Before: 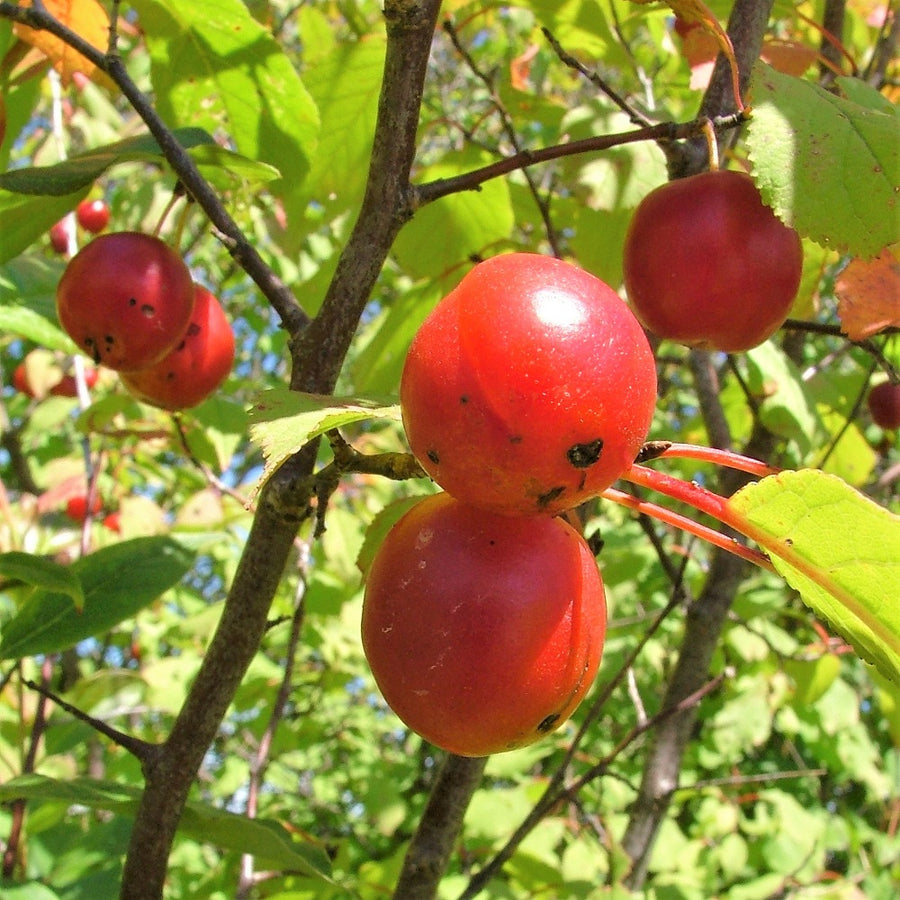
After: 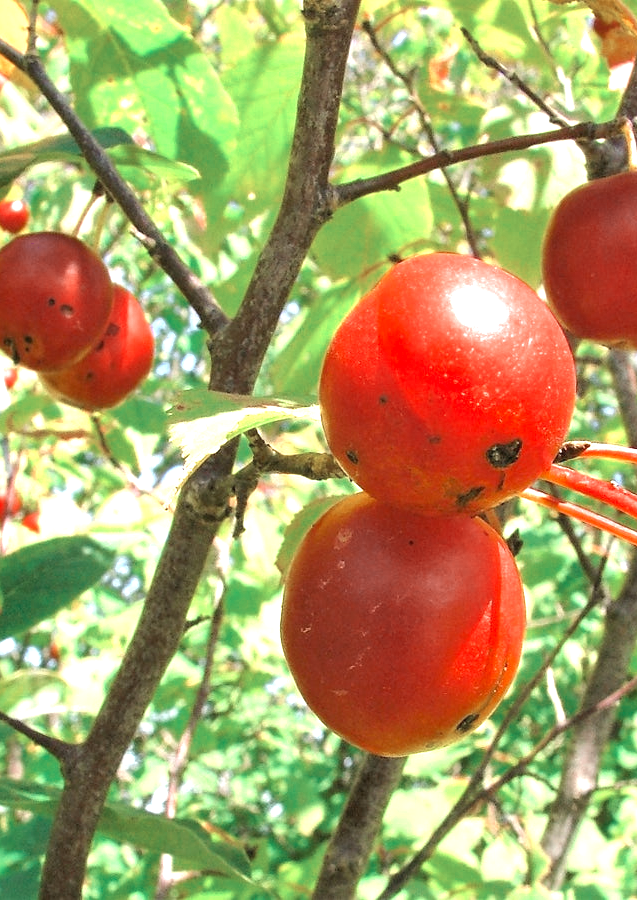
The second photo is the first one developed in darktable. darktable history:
color zones: curves: ch0 [(0, 0.5) (0.125, 0.4) (0.25, 0.5) (0.375, 0.4) (0.5, 0.4) (0.625, 0.6) (0.75, 0.6) (0.875, 0.5)]; ch1 [(0, 0.35) (0.125, 0.45) (0.25, 0.35) (0.375, 0.35) (0.5, 0.35) (0.625, 0.35) (0.75, 0.45) (0.875, 0.35)]; ch2 [(0, 0.6) (0.125, 0.5) (0.25, 0.5) (0.375, 0.6) (0.5, 0.6) (0.625, 0.5) (0.75, 0.5) (0.875, 0.5)]
crop and rotate: left 9.039%, right 20.101%
exposure: black level correction 0, exposure 1.2 EV, compensate highlight preservation false
